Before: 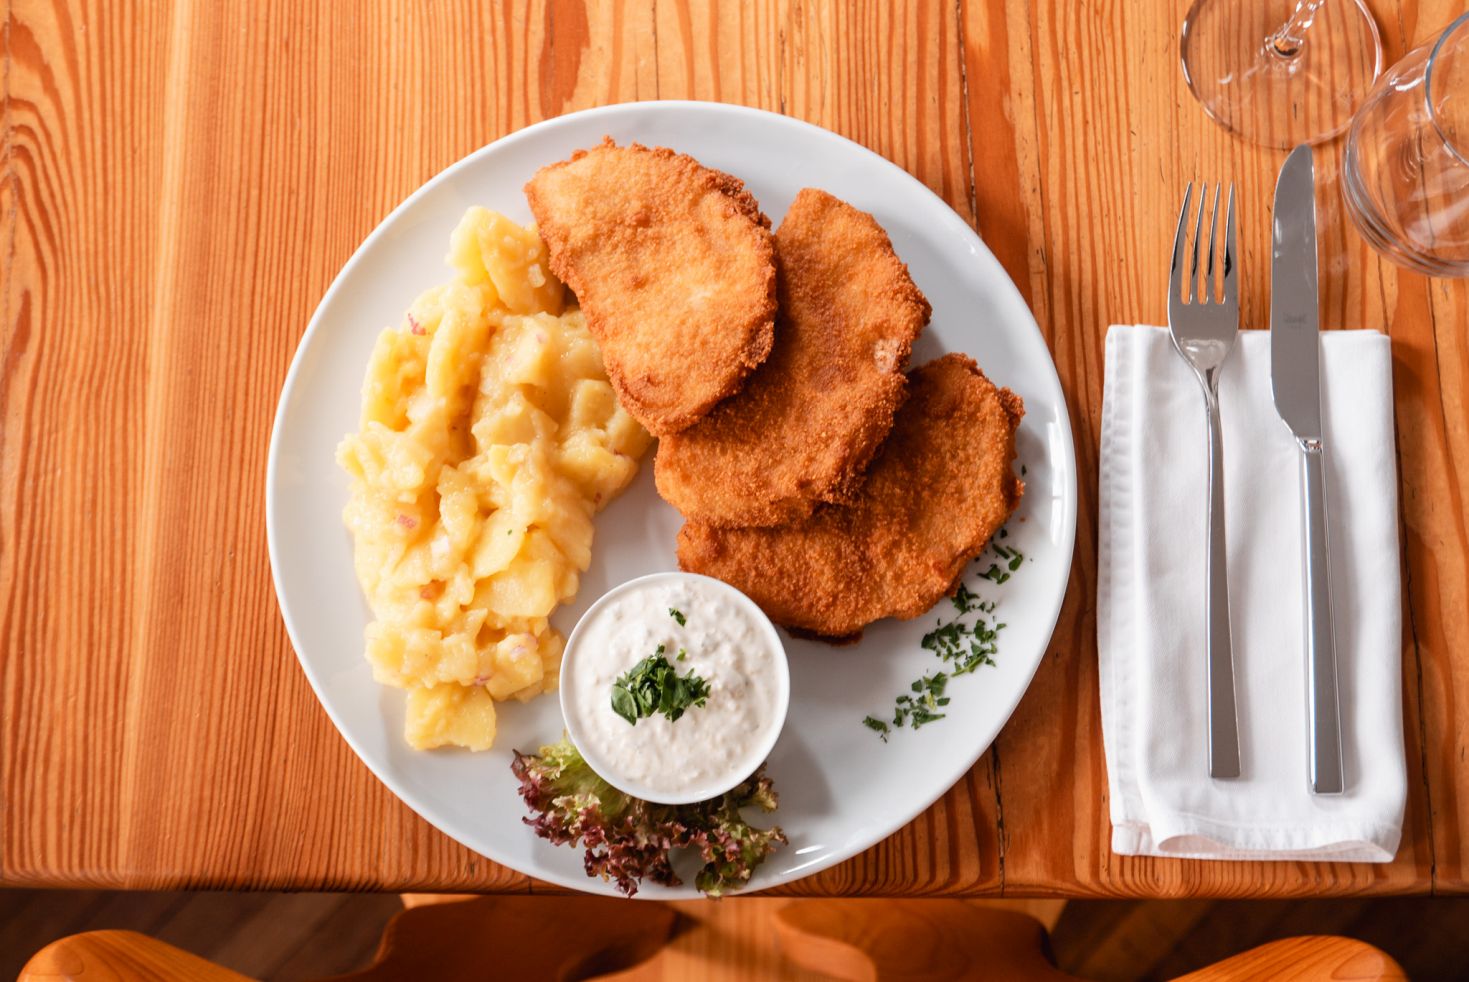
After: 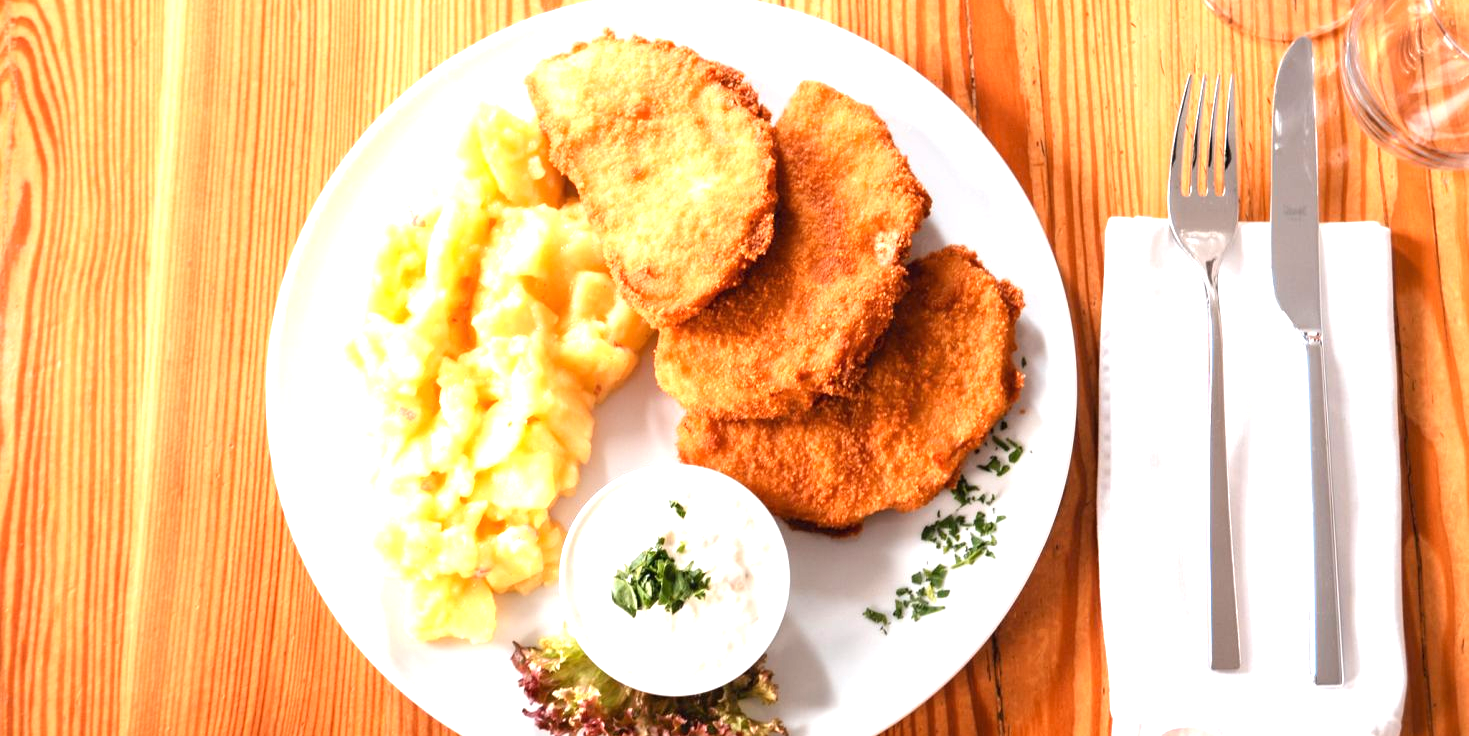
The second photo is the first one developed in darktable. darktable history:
crop: top 11.038%, bottom 13.962%
exposure: black level correction 0, exposure 1.2 EV, compensate highlight preservation false
